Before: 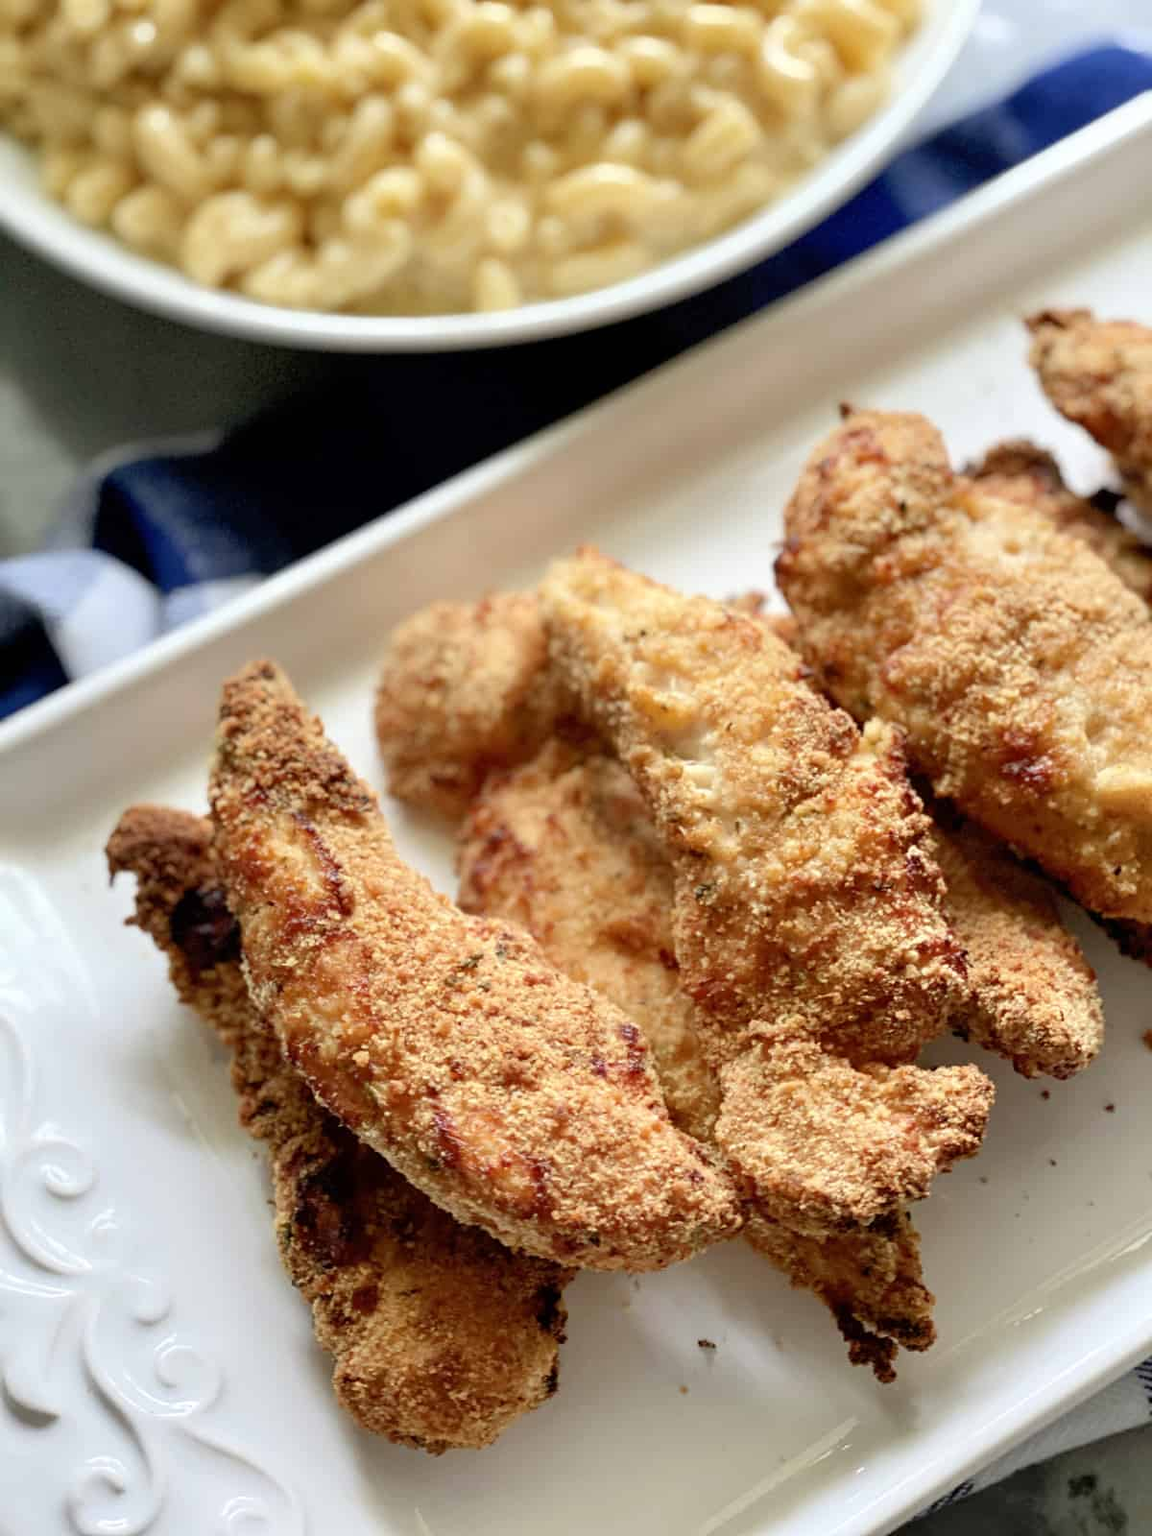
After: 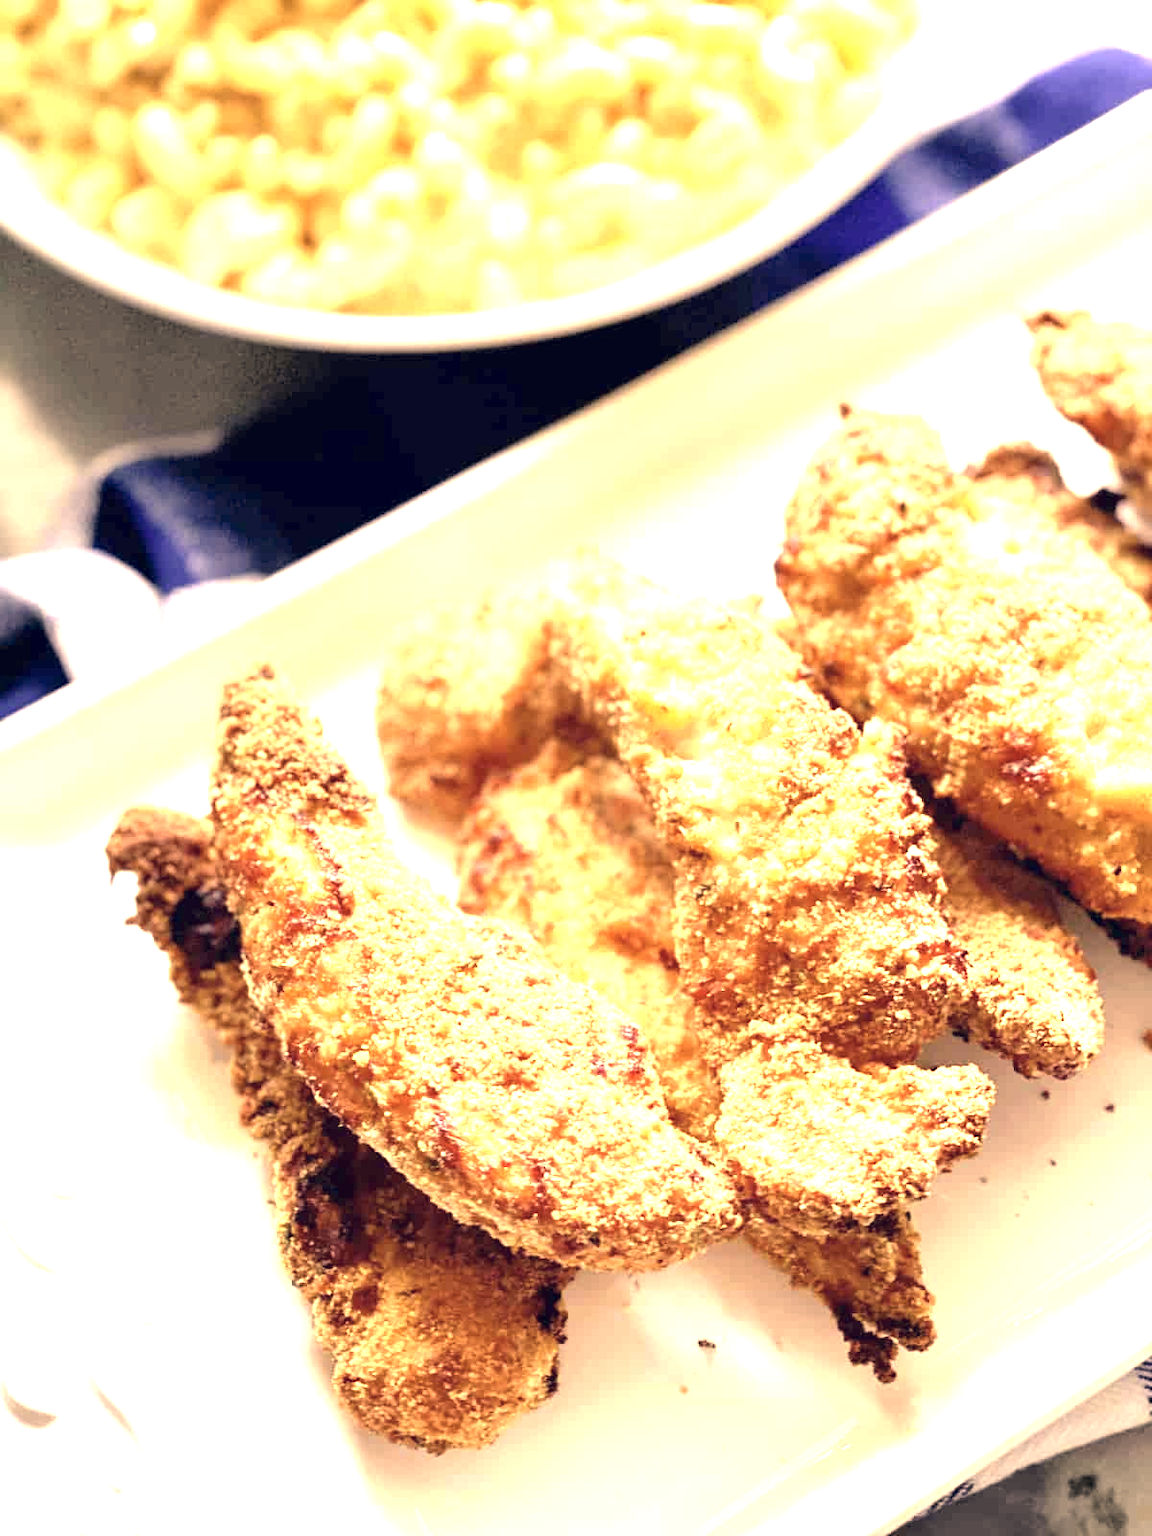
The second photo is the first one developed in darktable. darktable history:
exposure: black level correction 0, exposure 1.925 EV, compensate exposure bias true, compensate highlight preservation false
color correction: highlights a* 20.11, highlights b* 28.26, shadows a* 3.37, shadows b* -17.72, saturation 0.736
